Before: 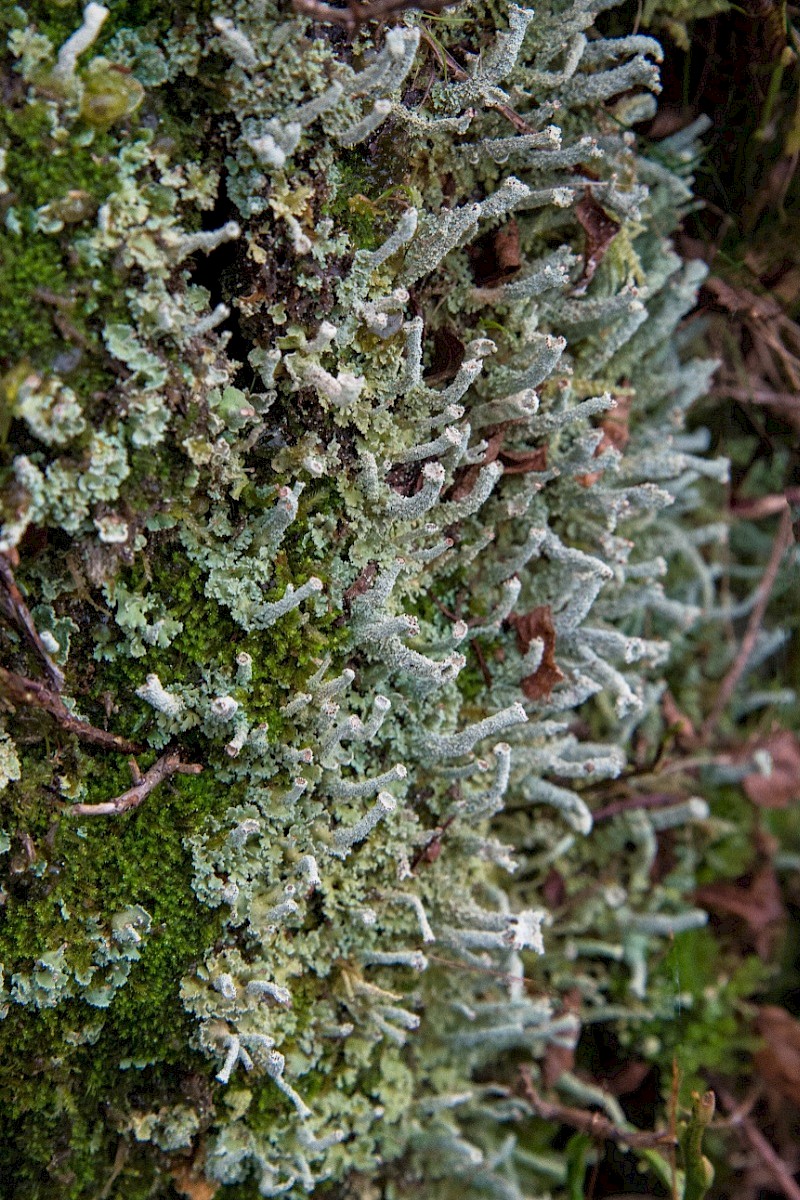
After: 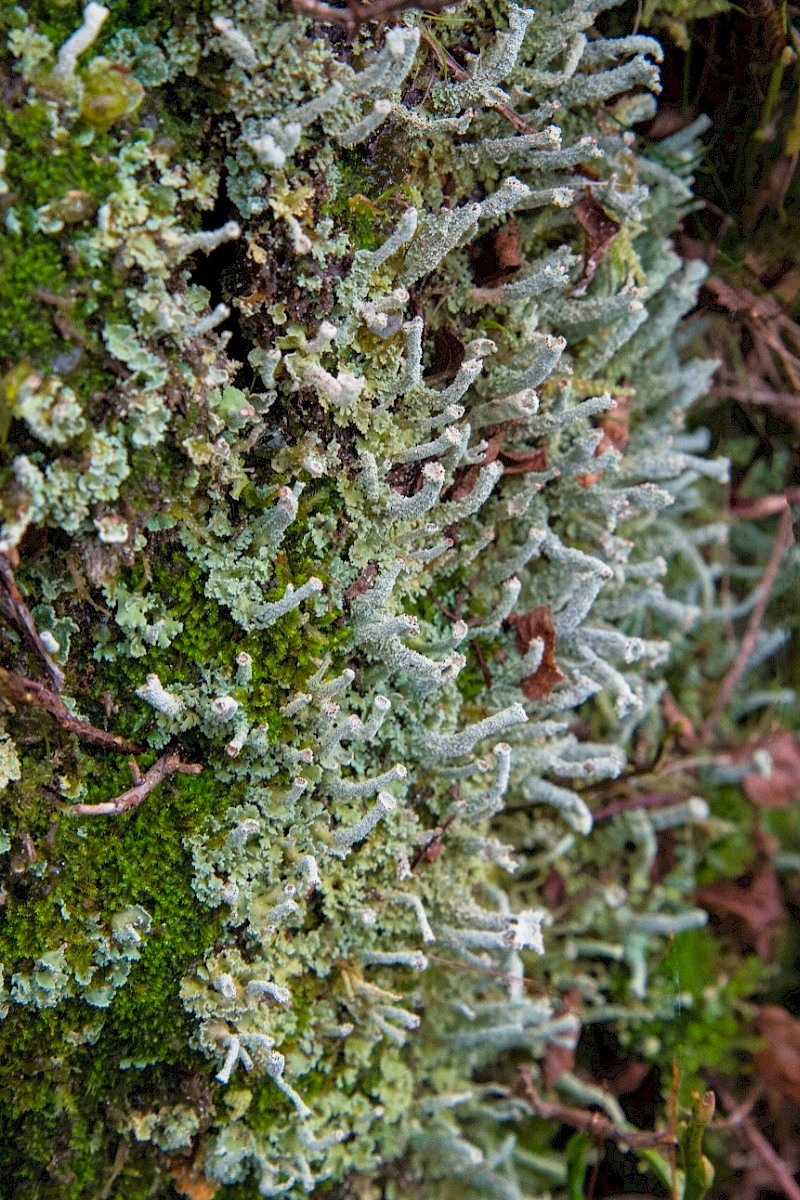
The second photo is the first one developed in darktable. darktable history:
contrast brightness saturation: contrast 0.07, brightness 0.08, saturation 0.18
vibrance: vibrance 50%
